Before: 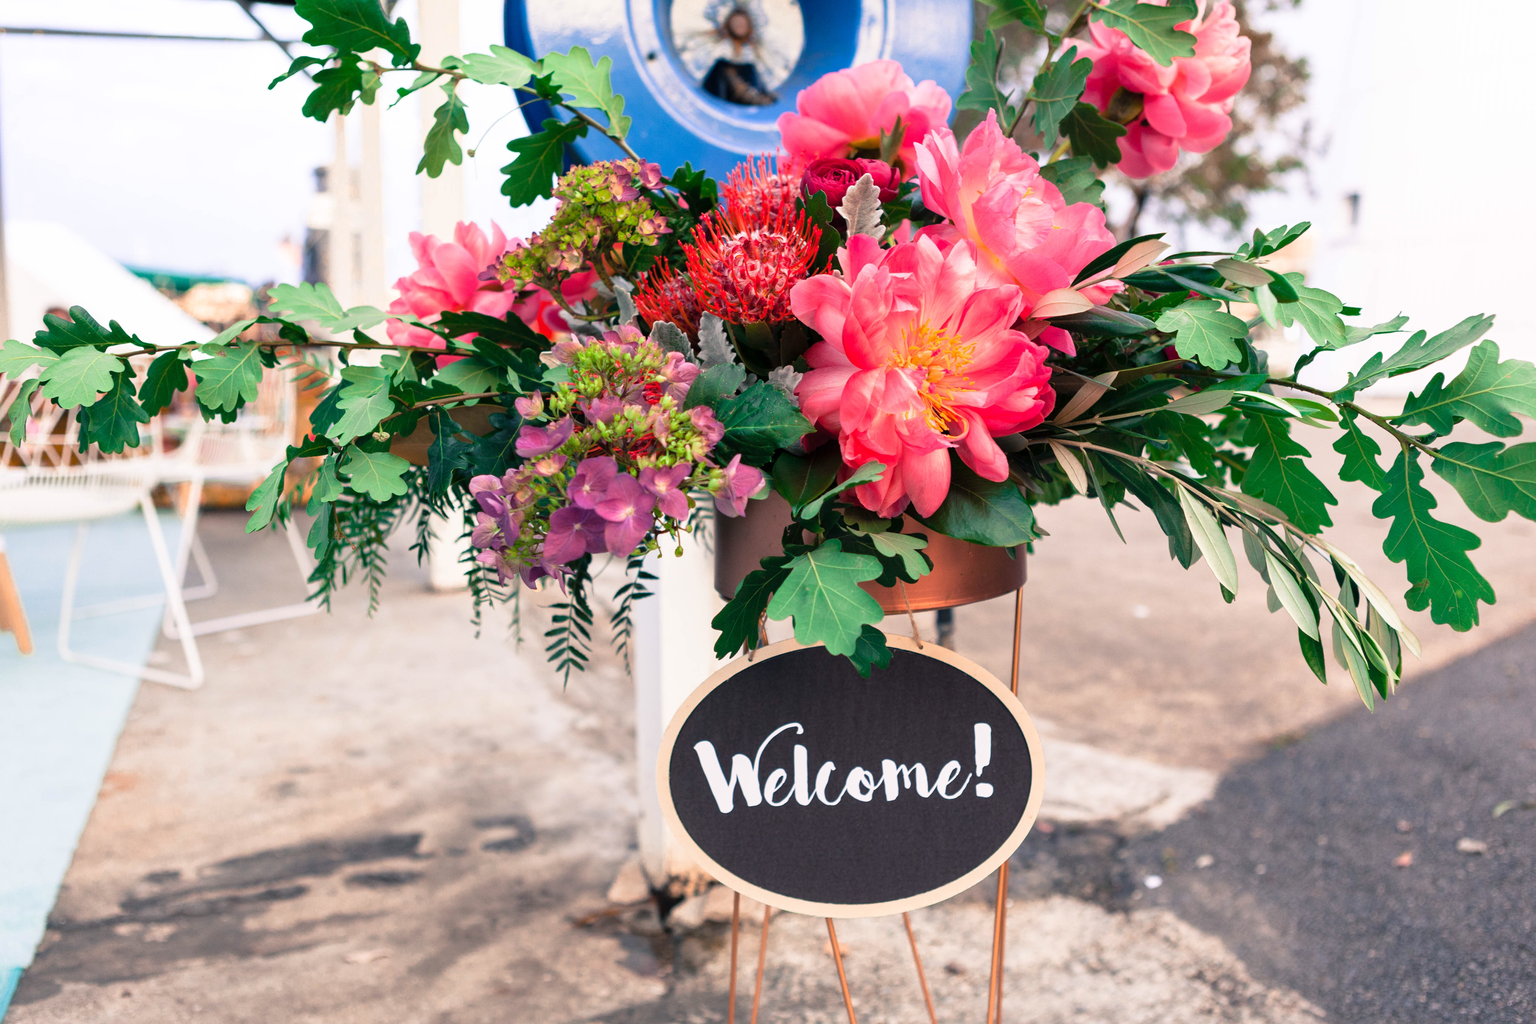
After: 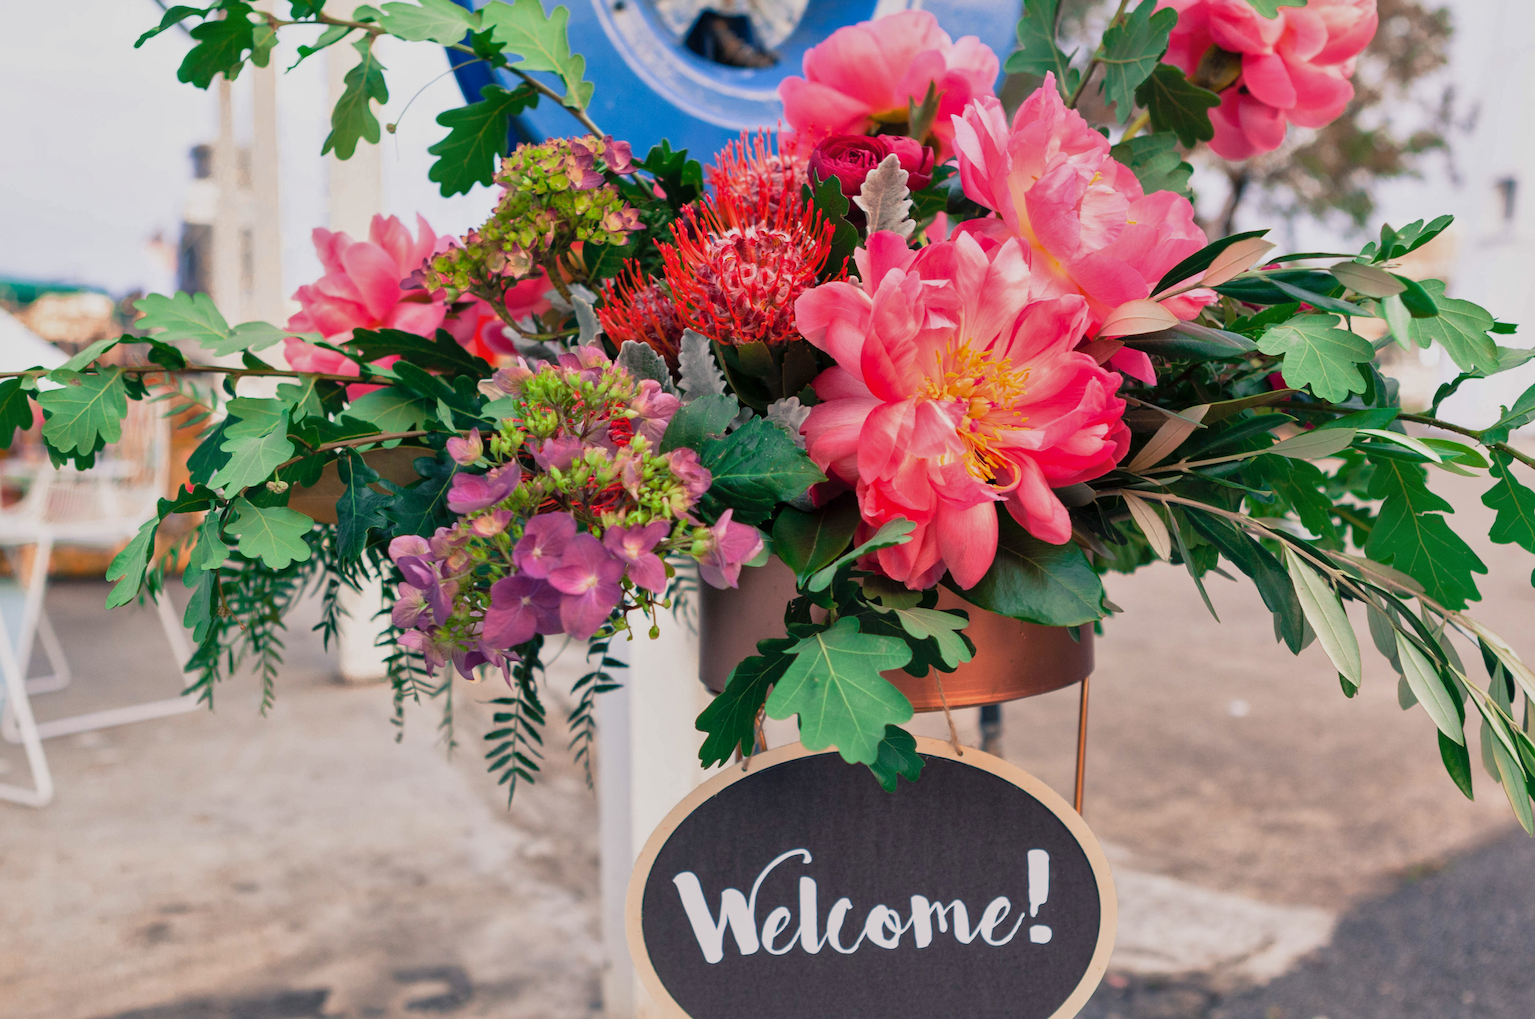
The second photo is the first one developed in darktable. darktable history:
crop and rotate: left 10.576%, top 5.08%, right 10.371%, bottom 16.196%
exposure: exposure -0.282 EV, compensate highlight preservation false
shadows and highlights: on, module defaults
